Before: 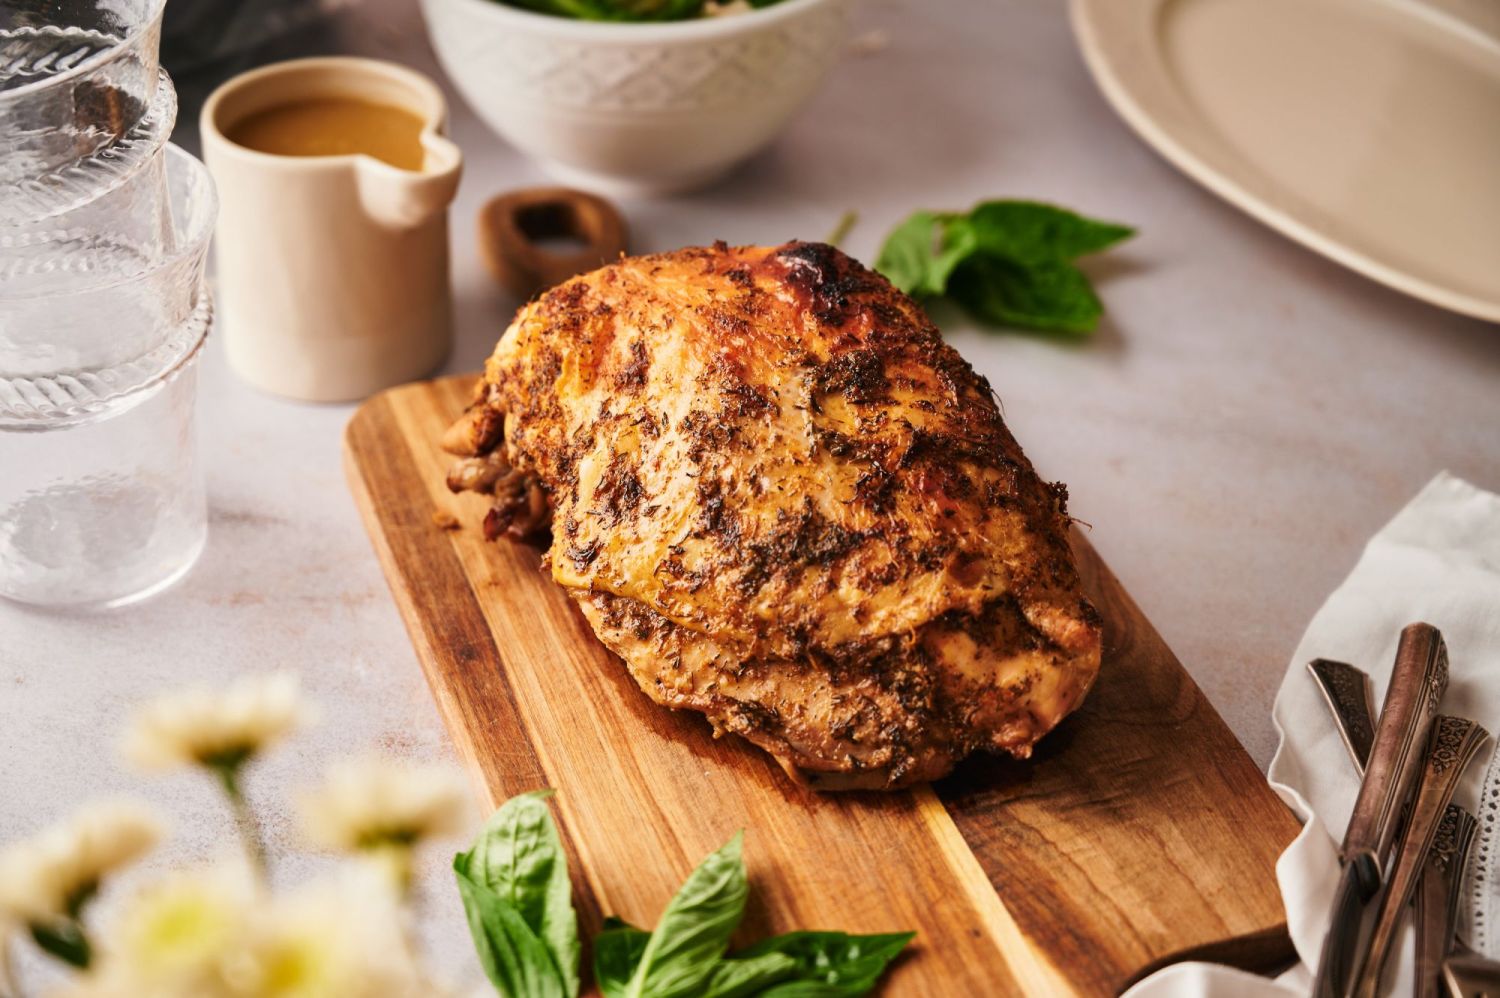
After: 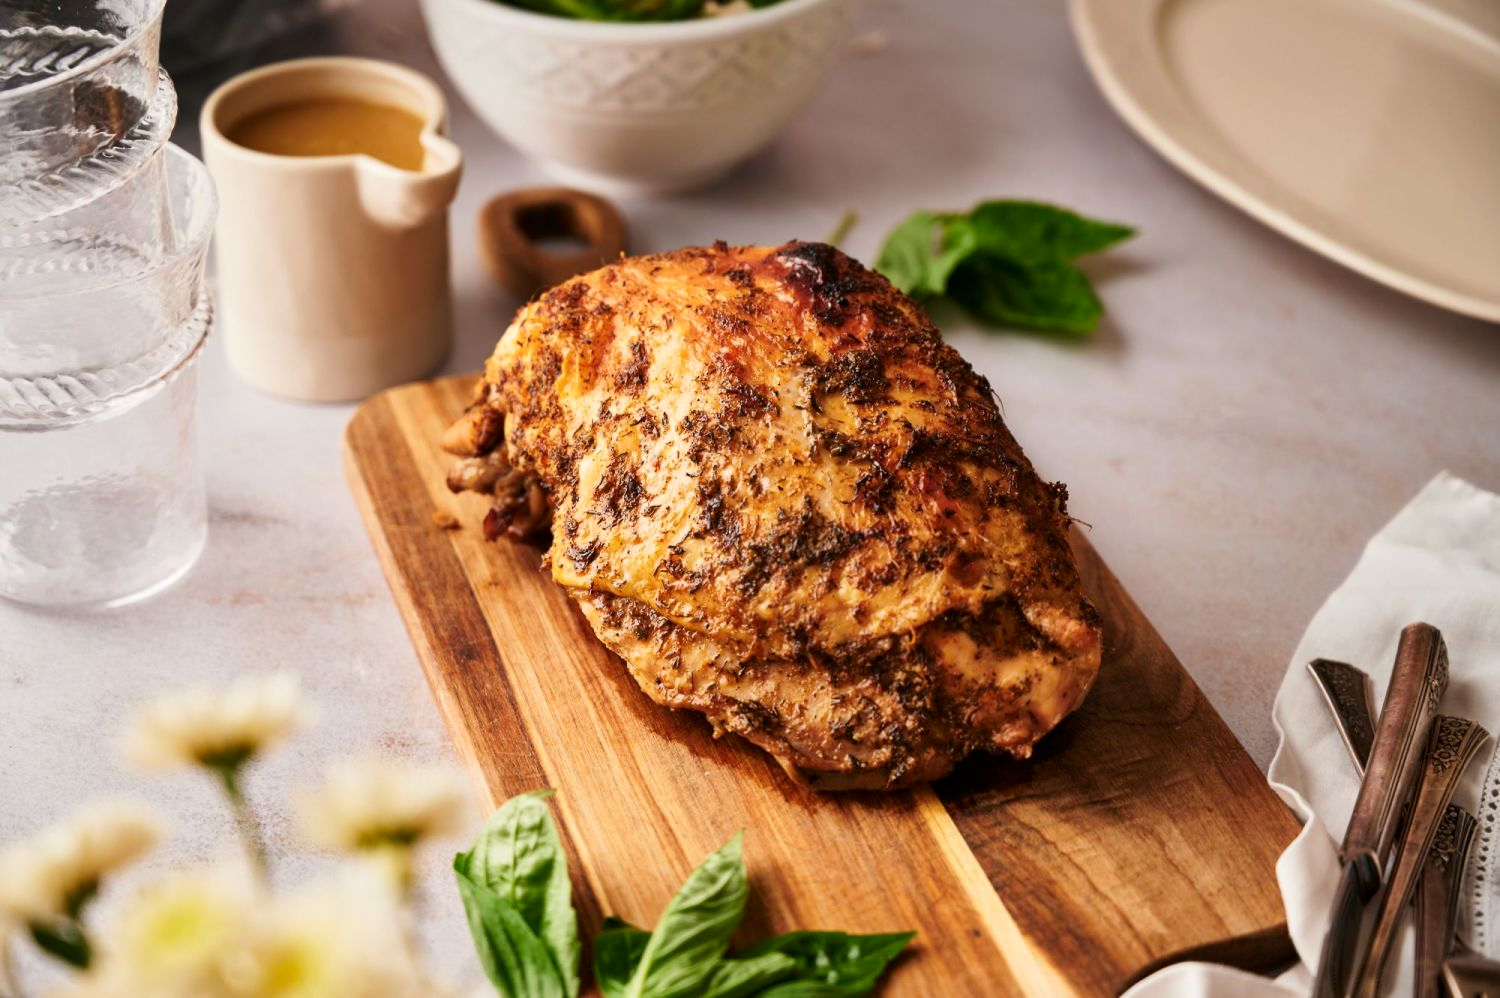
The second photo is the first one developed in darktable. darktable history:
contrast brightness saturation: contrast 0.05
exposure: black level correction 0.001, compensate highlight preservation false
tone equalizer: smoothing 1
